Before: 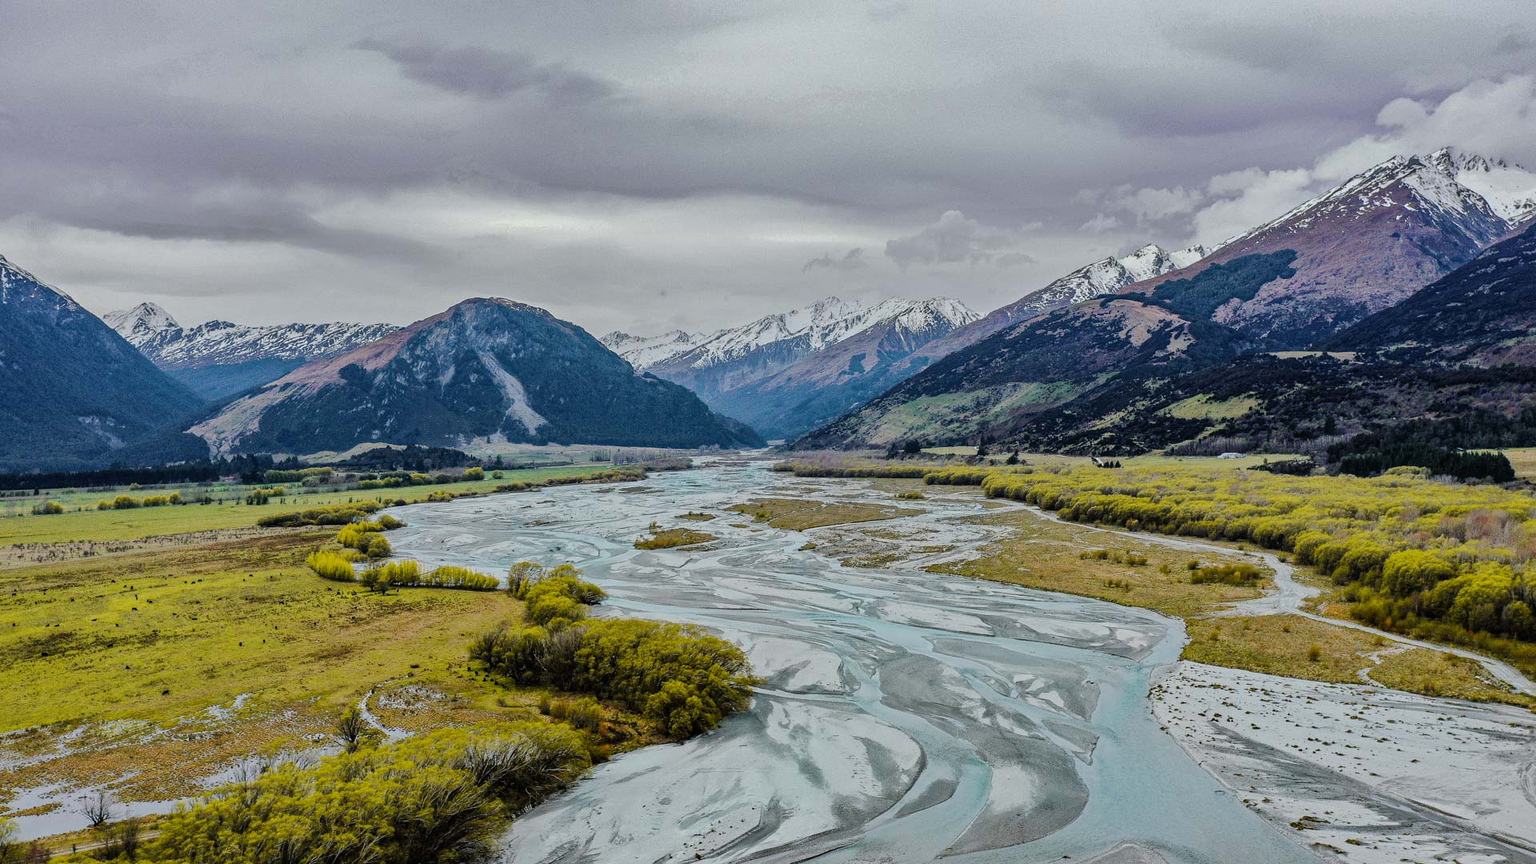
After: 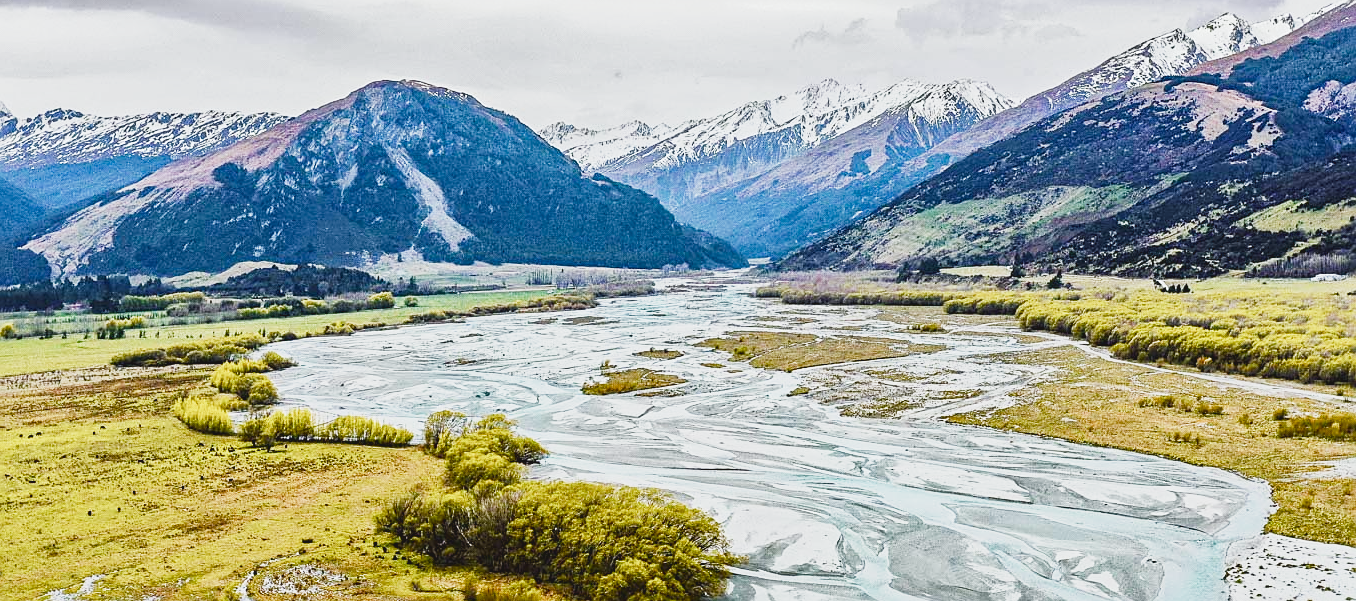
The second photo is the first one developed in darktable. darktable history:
sharpen: on, module defaults
base curve: curves: ch0 [(0, 0) (0.088, 0.125) (0.176, 0.251) (0.354, 0.501) (0.613, 0.749) (1, 0.877)], preserve colors none
exposure: exposure 0.563 EV, compensate exposure bias true, compensate highlight preservation false
crop: left 11.038%, top 27.105%, right 18.326%, bottom 17.169%
color balance rgb: shadows lift › chroma 0.831%, shadows lift › hue 110.52°, power › chroma 0.308%, power › hue 24.93°, global offset › luminance 0.528%, perceptual saturation grading › global saturation 25.326%, perceptual saturation grading › highlights -50.025%, perceptual saturation grading › shadows 30.107%
